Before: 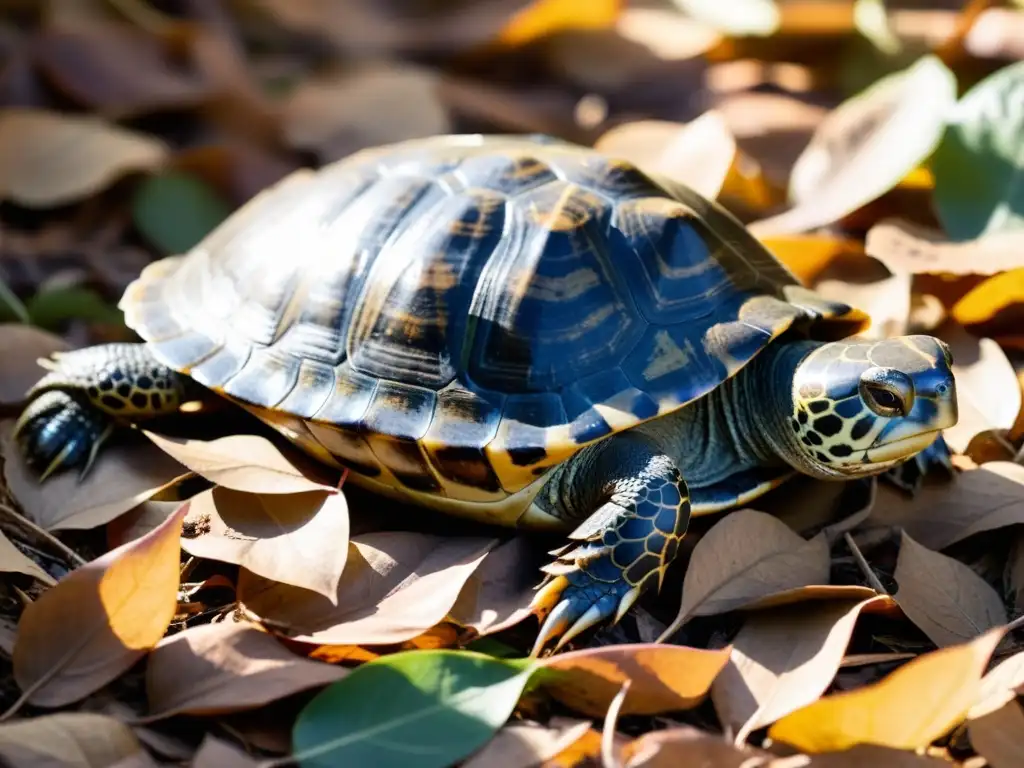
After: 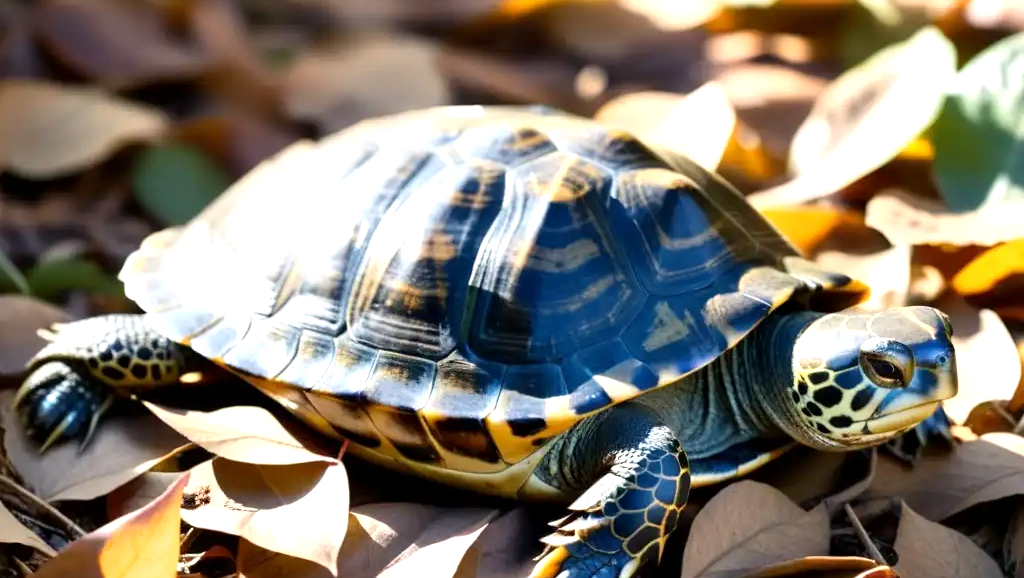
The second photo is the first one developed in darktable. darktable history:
crop: top 3.807%, bottom 20.868%
exposure: black level correction 0.001, exposure 0.499 EV, compensate exposure bias true, compensate highlight preservation false
